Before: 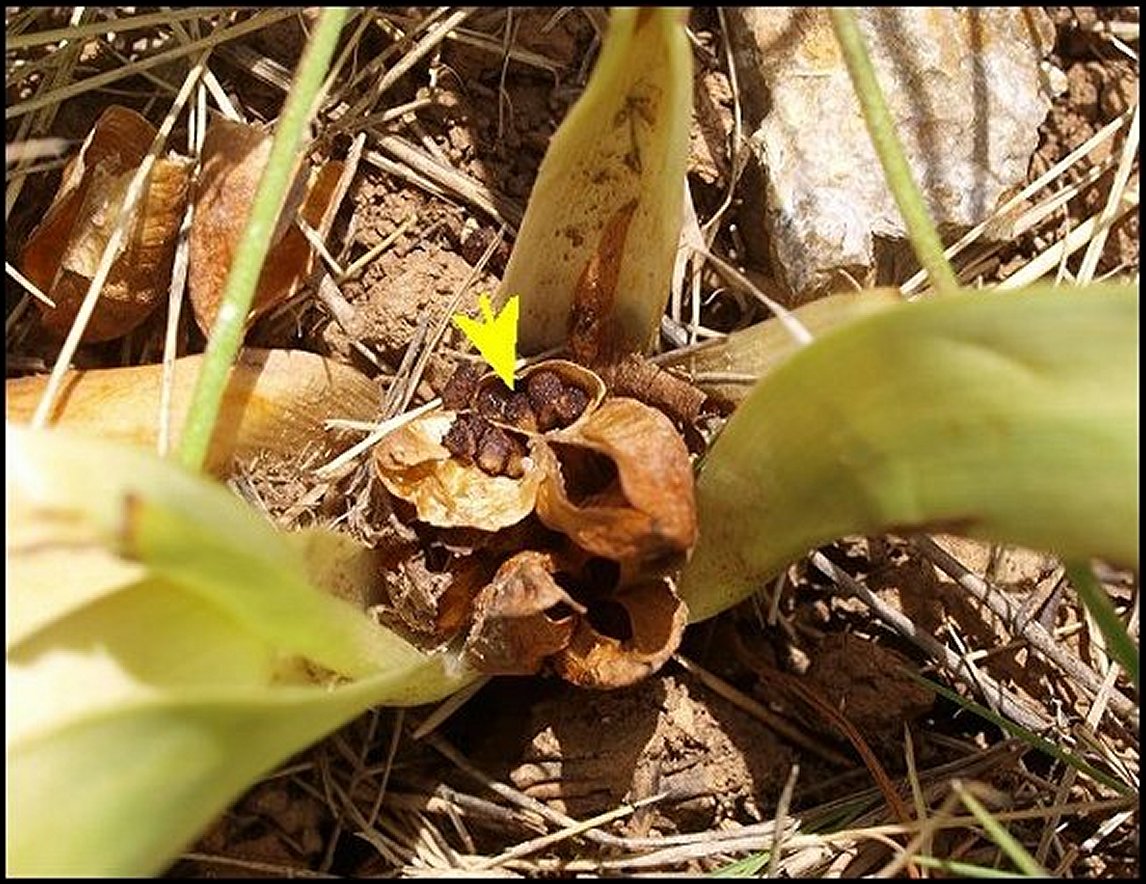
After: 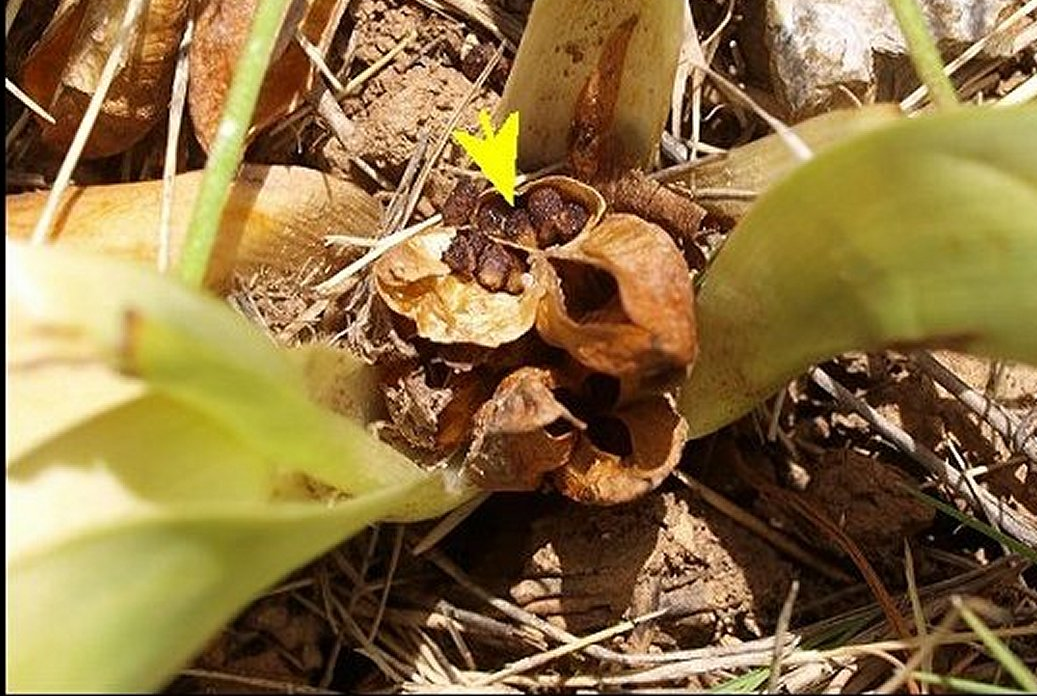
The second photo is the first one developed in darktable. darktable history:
crop: top 20.916%, right 9.437%, bottom 0.316%
